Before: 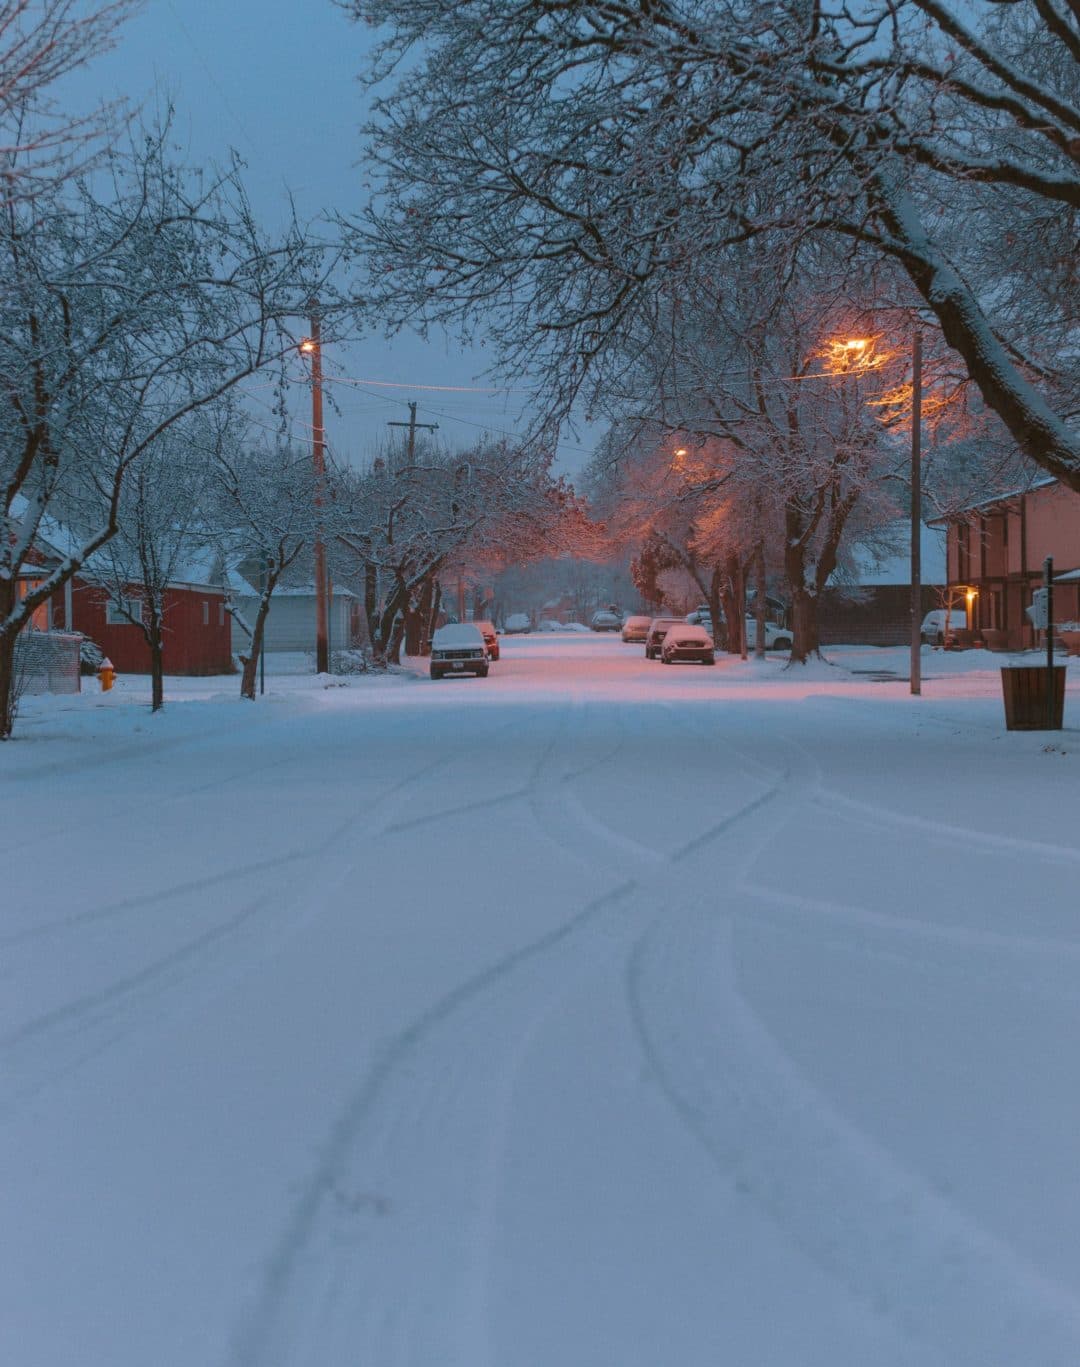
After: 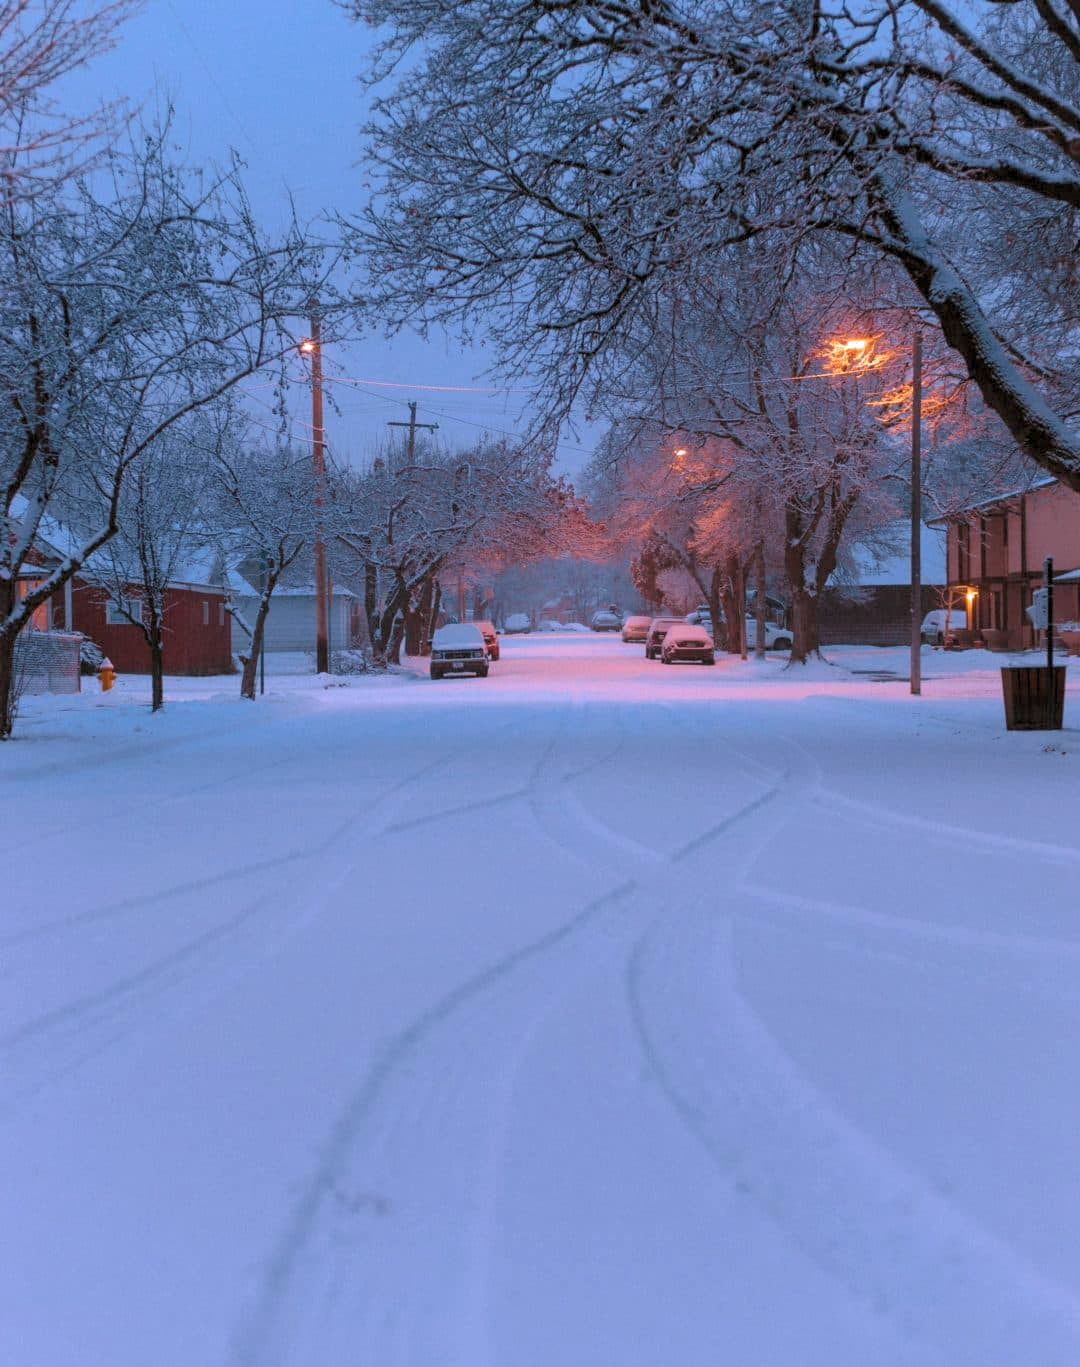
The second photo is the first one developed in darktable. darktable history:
tone equalizer: on, module defaults
rgb levels: levels [[0.01, 0.419, 0.839], [0, 0.5, 1], [0, 0.5, 1]]
white balance: red 1.042, blue 1.17
